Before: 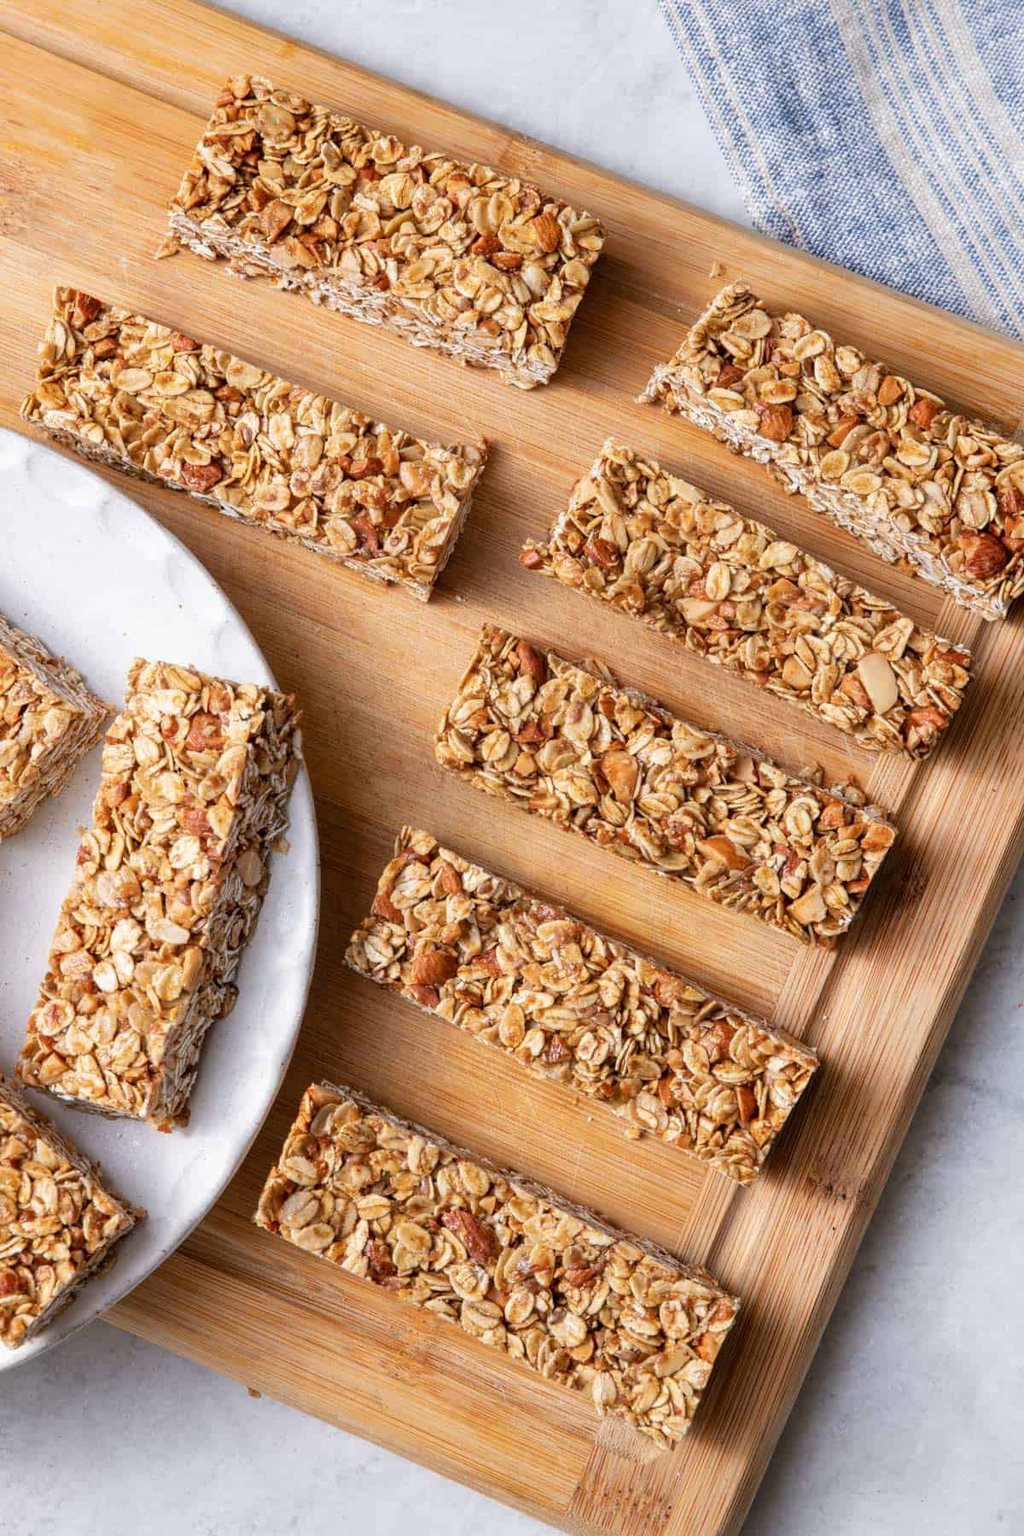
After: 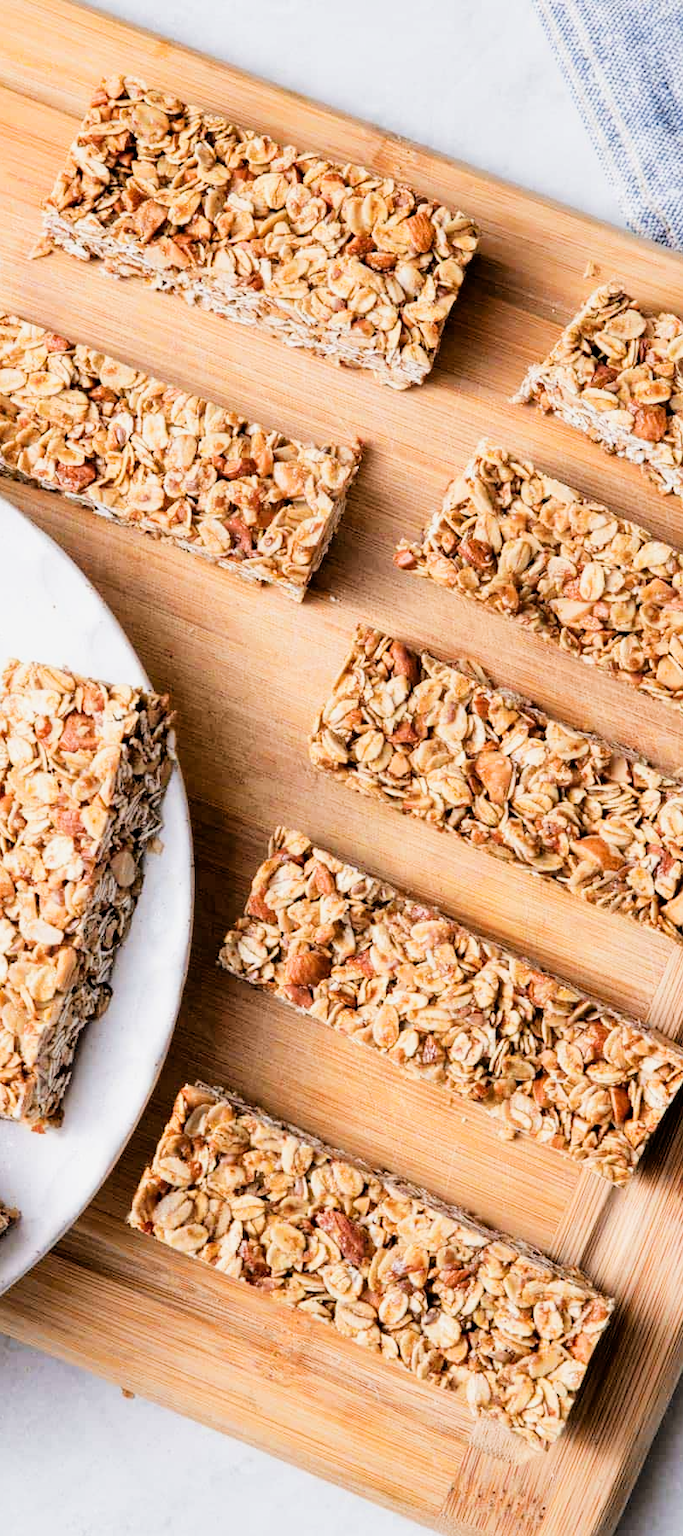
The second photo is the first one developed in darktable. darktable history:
crop and rotate: left 12.361%, right 20.894%
filmic rgb: black relative exposure -5.07 EV, white relative exposure 3.95 EV, hardness 2.9, contrast 1.297, highlights saturation mix -31.08%
exposure: black level correction 0.001, exposure 0.674 EV, compensate highlight preservation false
